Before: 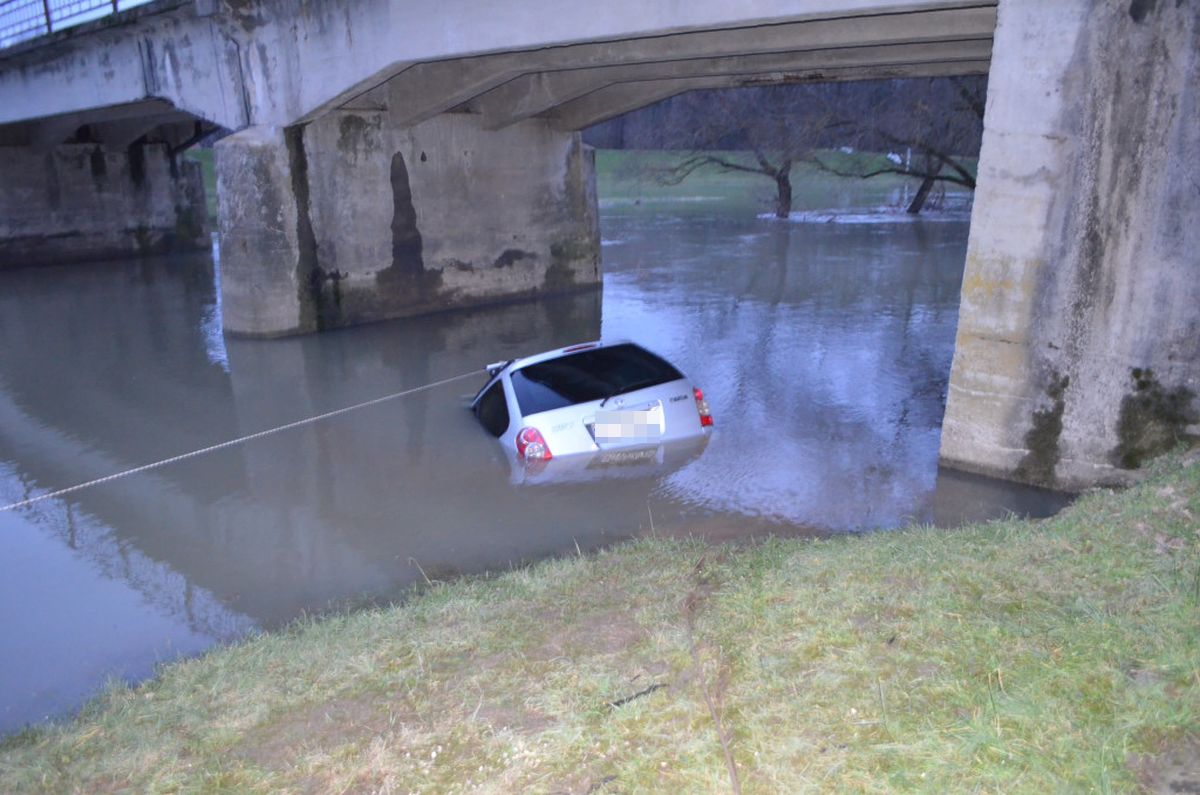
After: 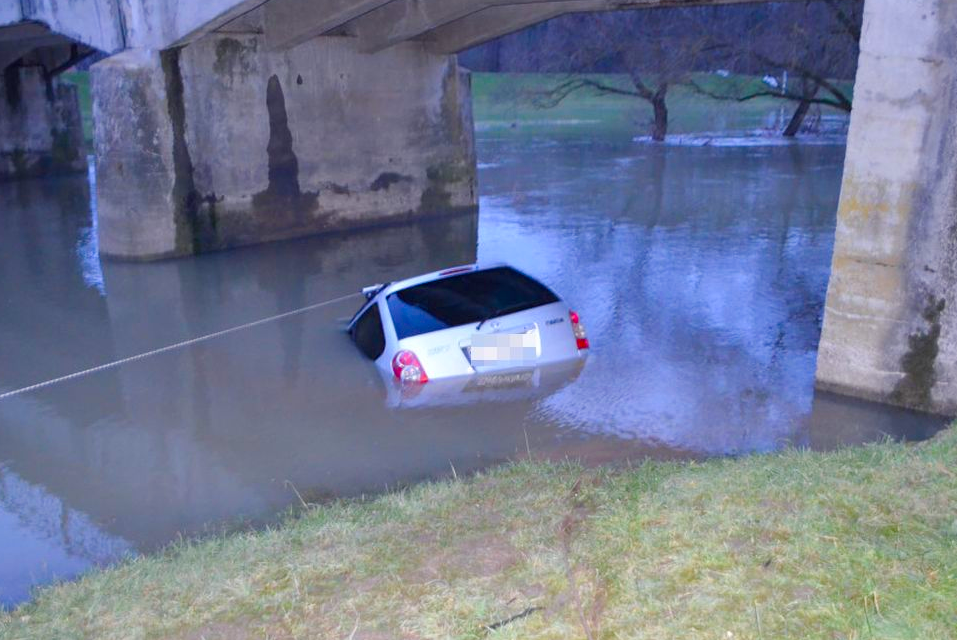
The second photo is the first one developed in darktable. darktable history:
color balance rgb: power › chroma 0.482%, power › hue 259.37°, perceptual saturation grading › global saturation 24.153%, perceptual saturation grading › highlights -24.652%, perceptual saturation grading › mid-tones 23.818%, perceptual saturation grading › shadows 41.22%, global vibrance 20%
crop and rotate: left 10.342%, top 9.784%, right 9.891%, bottom 9.706%
